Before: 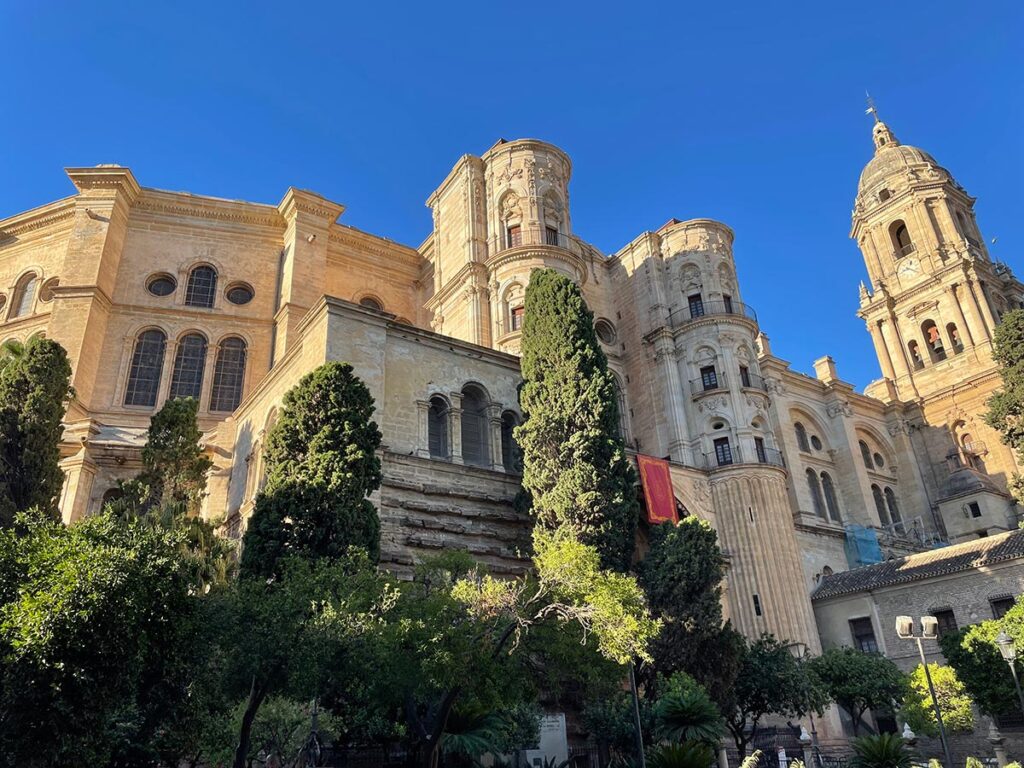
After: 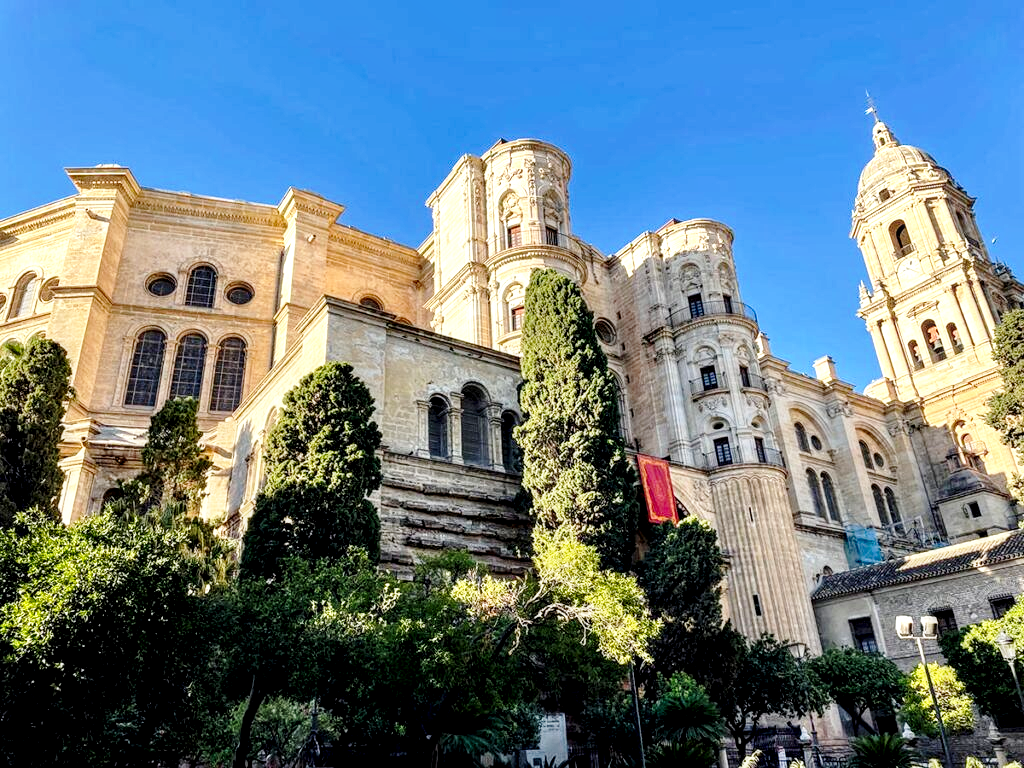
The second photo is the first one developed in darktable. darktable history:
exposure: black level correction 0.01, exposure 0.015 EV, compensate highlight preservation false
base curve: curves: ch0 [(0, 0) (0.028, 0.03) (0.121, 0.232) (0.46, 0.748) (0.859, 0.968) (1, 1)], preserve colors none
local contrast: detail 144%
